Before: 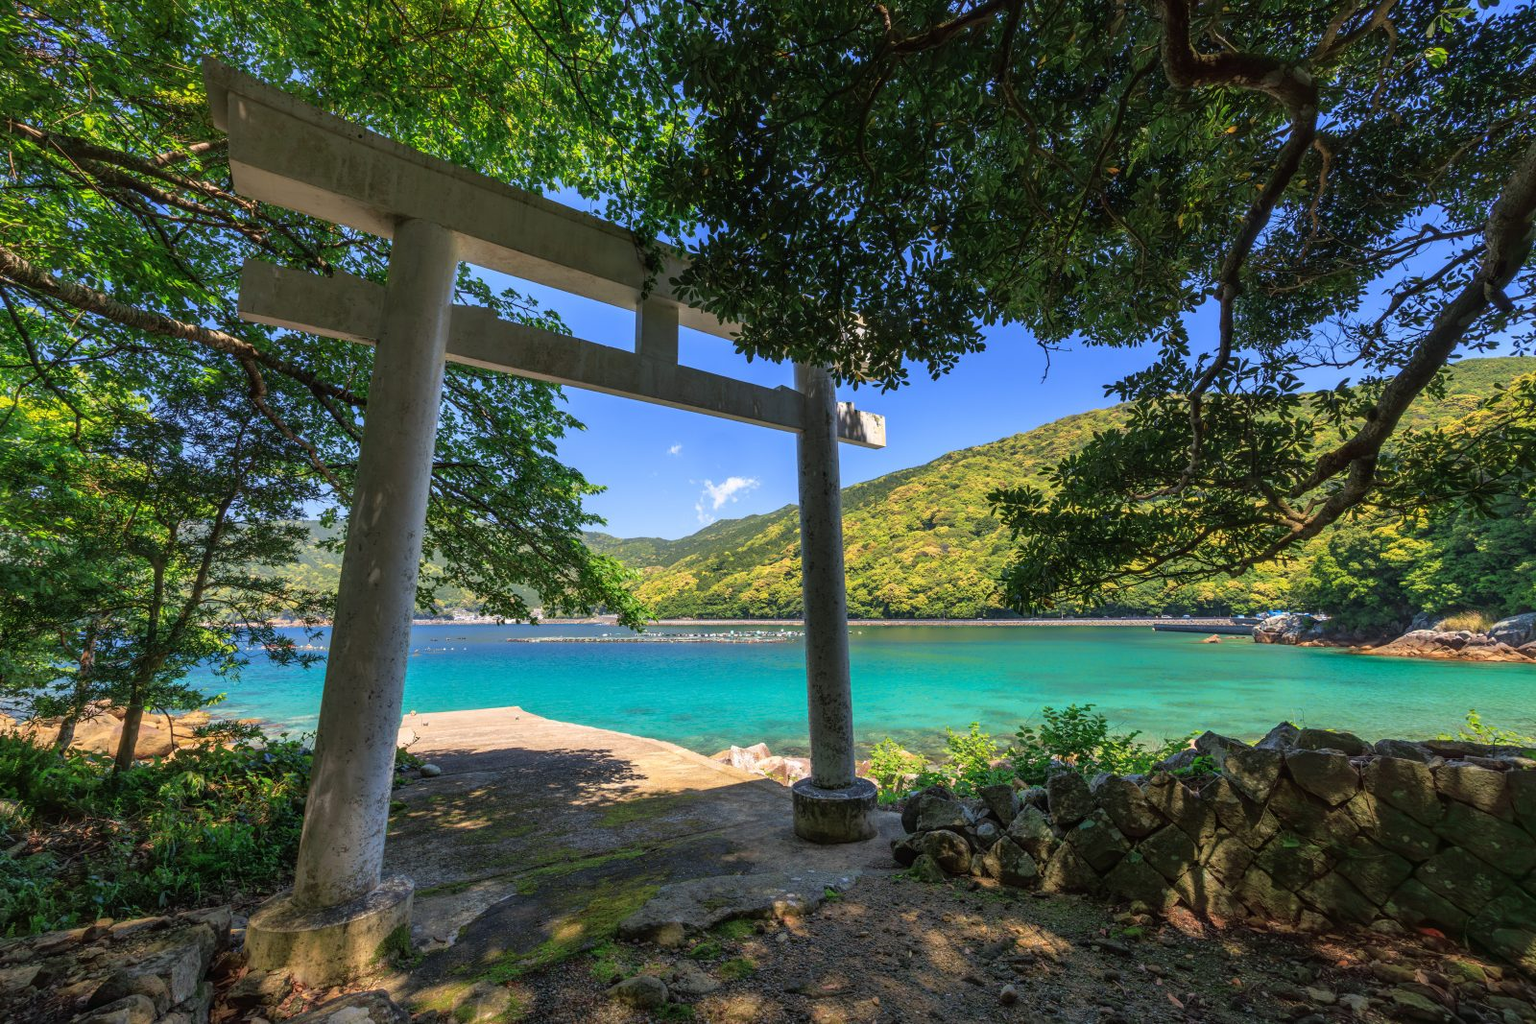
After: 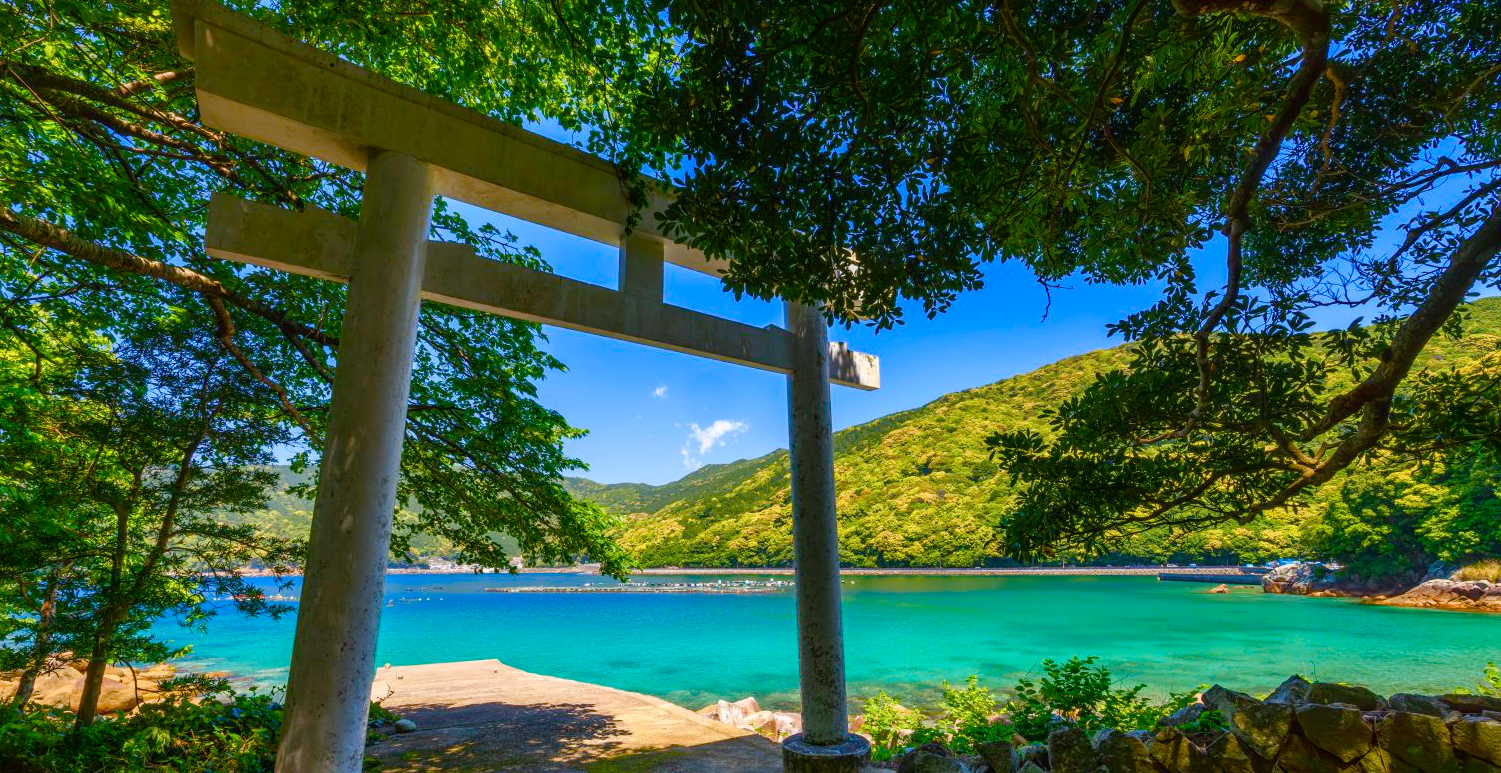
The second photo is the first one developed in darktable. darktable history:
color balance rgb: perceptual saturation grading › global saturation 24.74%, perceptual saturation grading › highlights -51.22%, perceptual saturation grading › mid-tones 19.16%, perceptual saturation grading › shadows 60.98%, global vibrance 50%
crop: left 2.737%, top 7.287%, right 3.421%, bottom 20.179%
